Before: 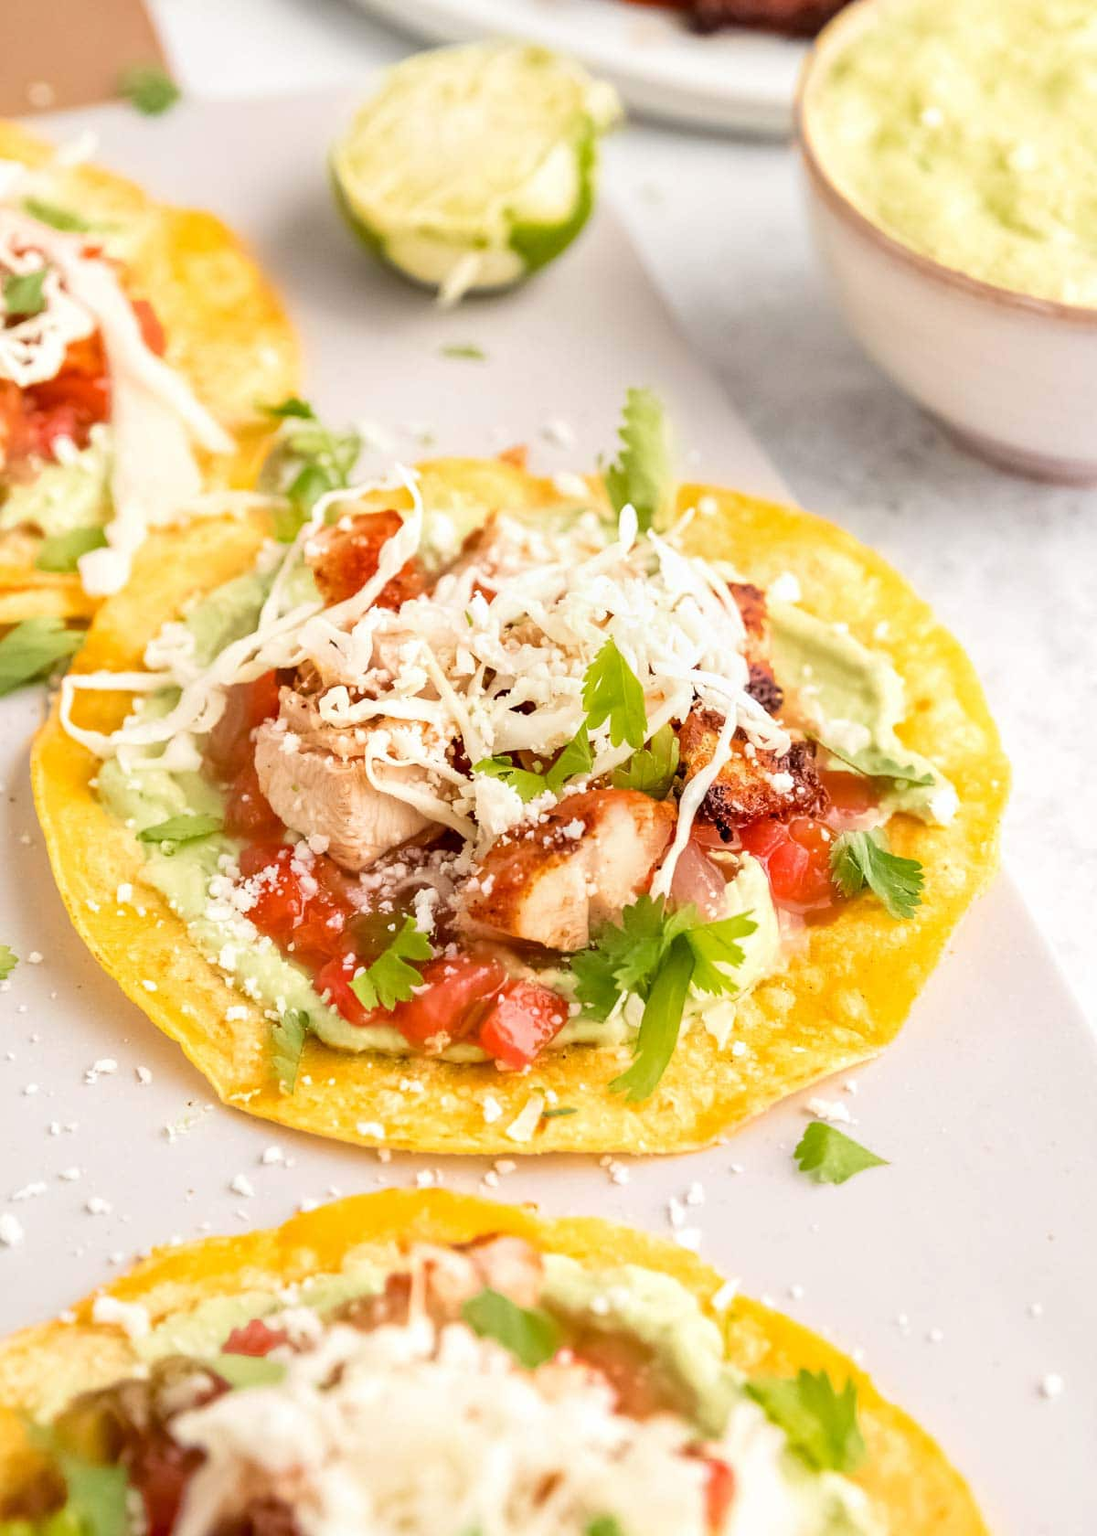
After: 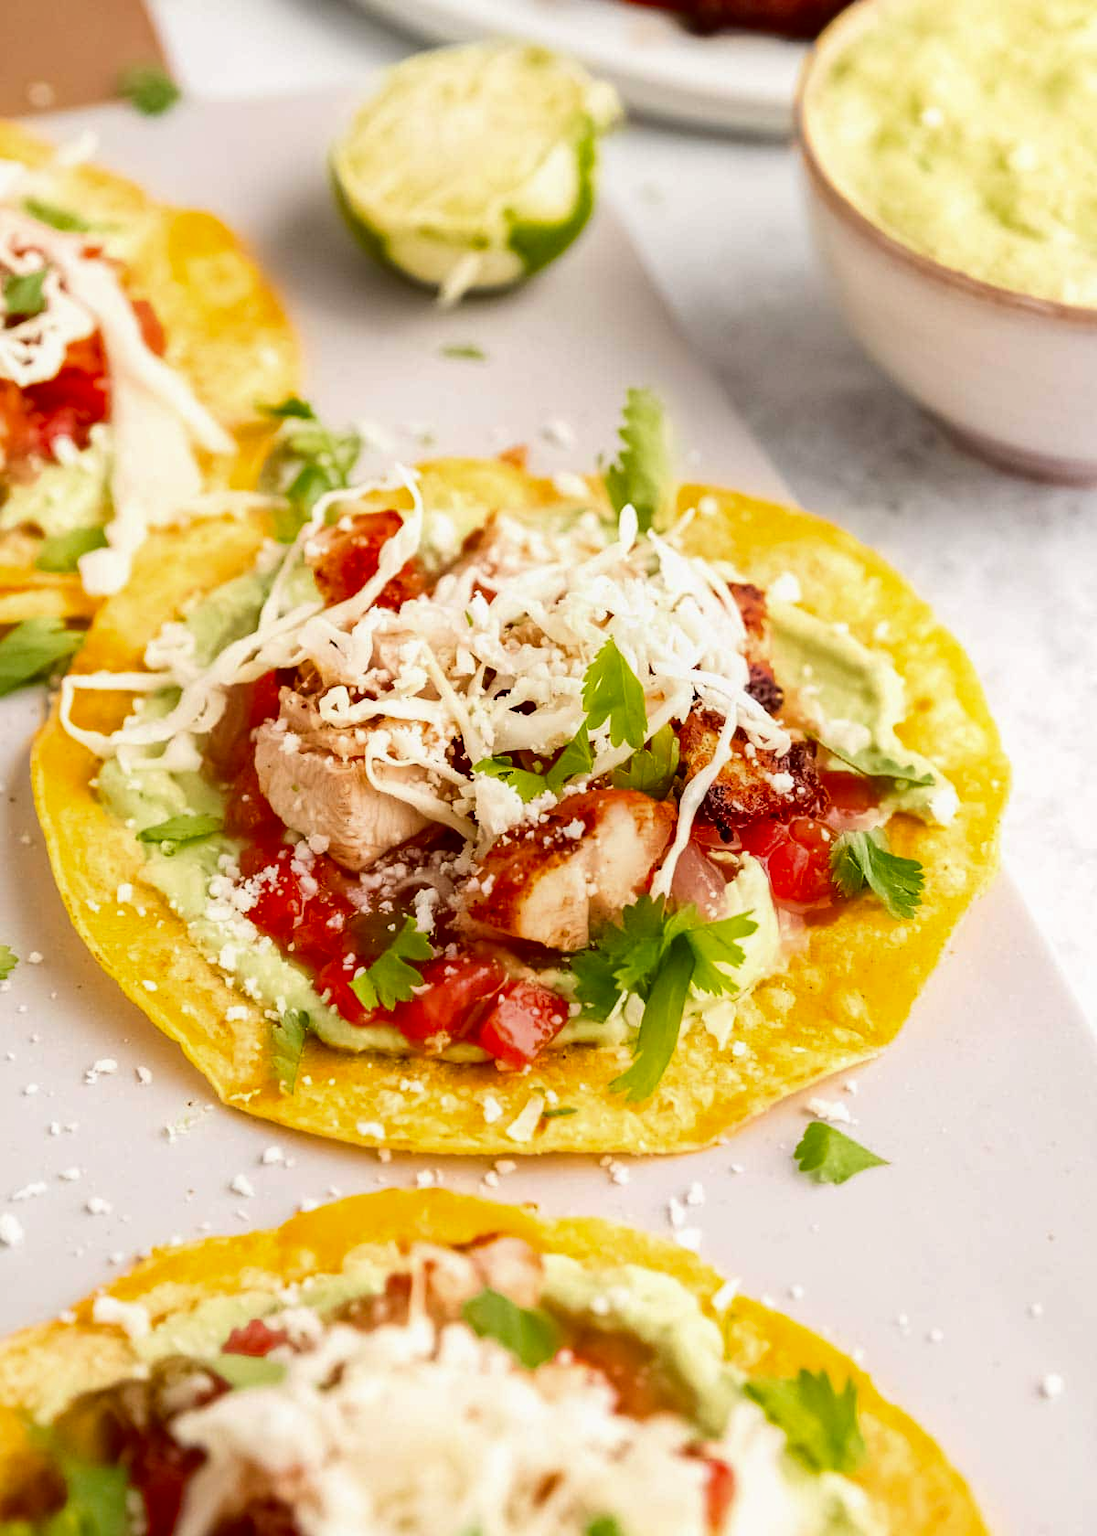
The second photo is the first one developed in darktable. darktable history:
contrast brightness saturation: contrast 0.103, brightness -0.278, saturation 0.14
contrast equalizer: y [[0.6 ×6], [0.55 ×6], [0 ×6], [0 ×6], [0 ×6]], mix -0.303
